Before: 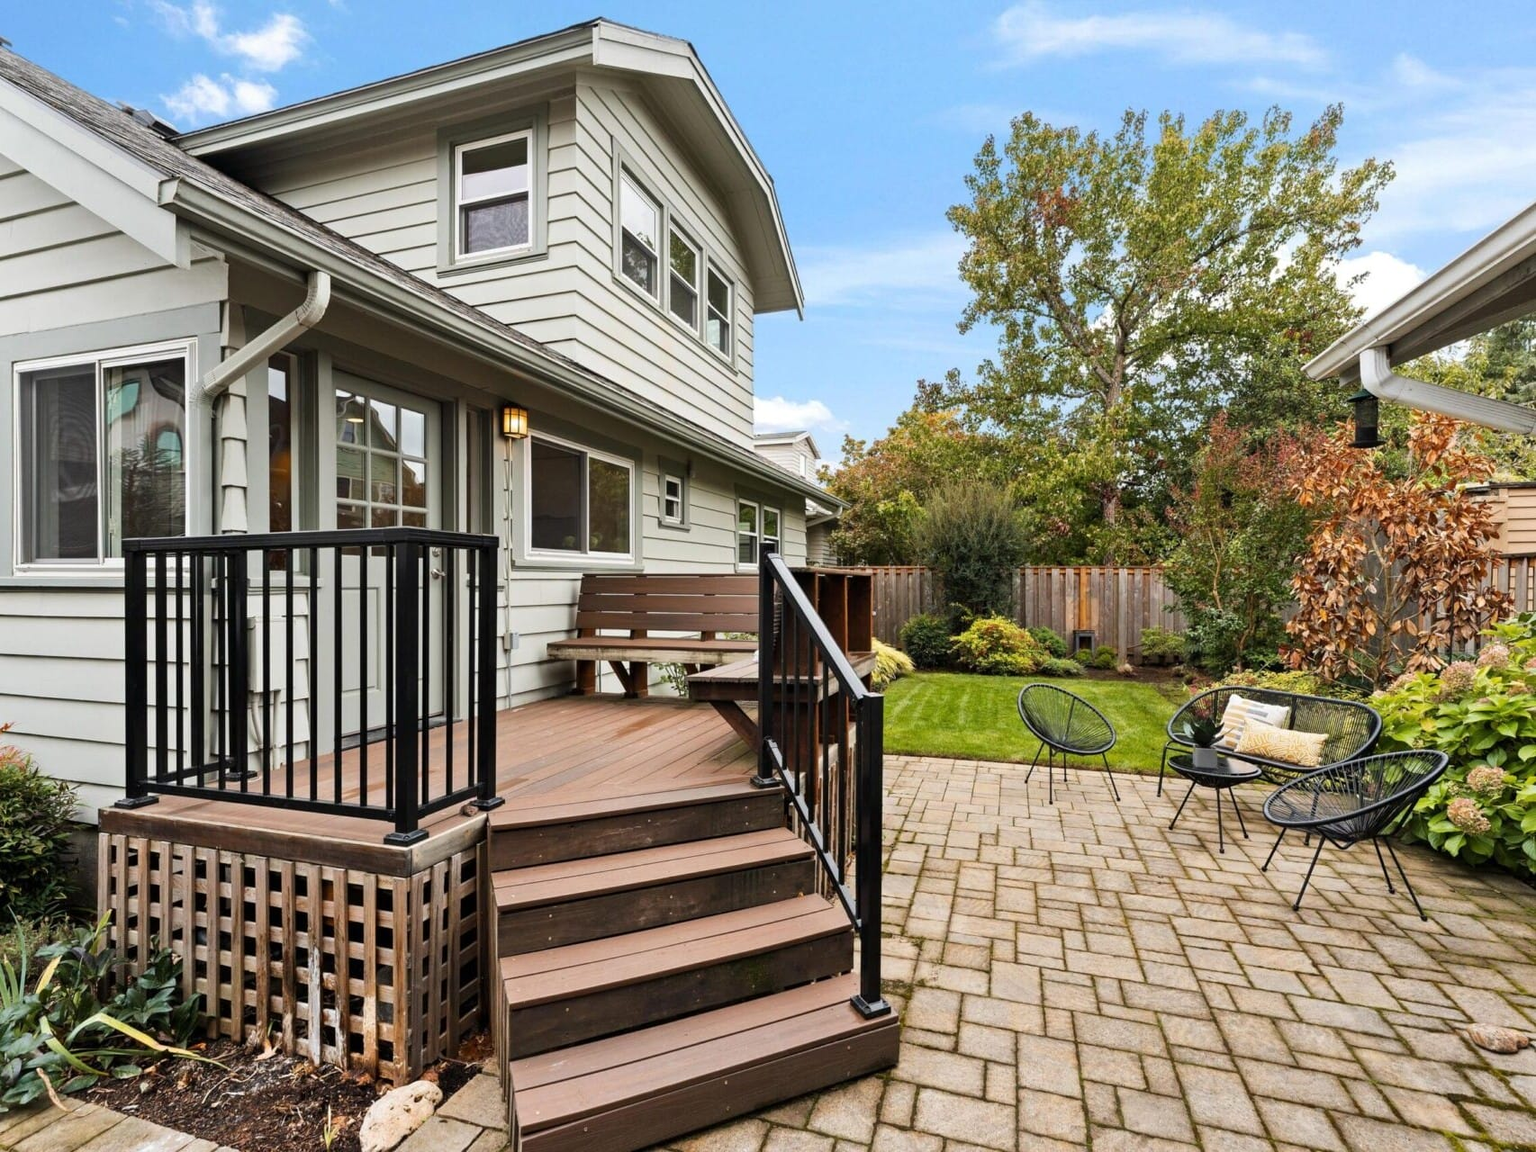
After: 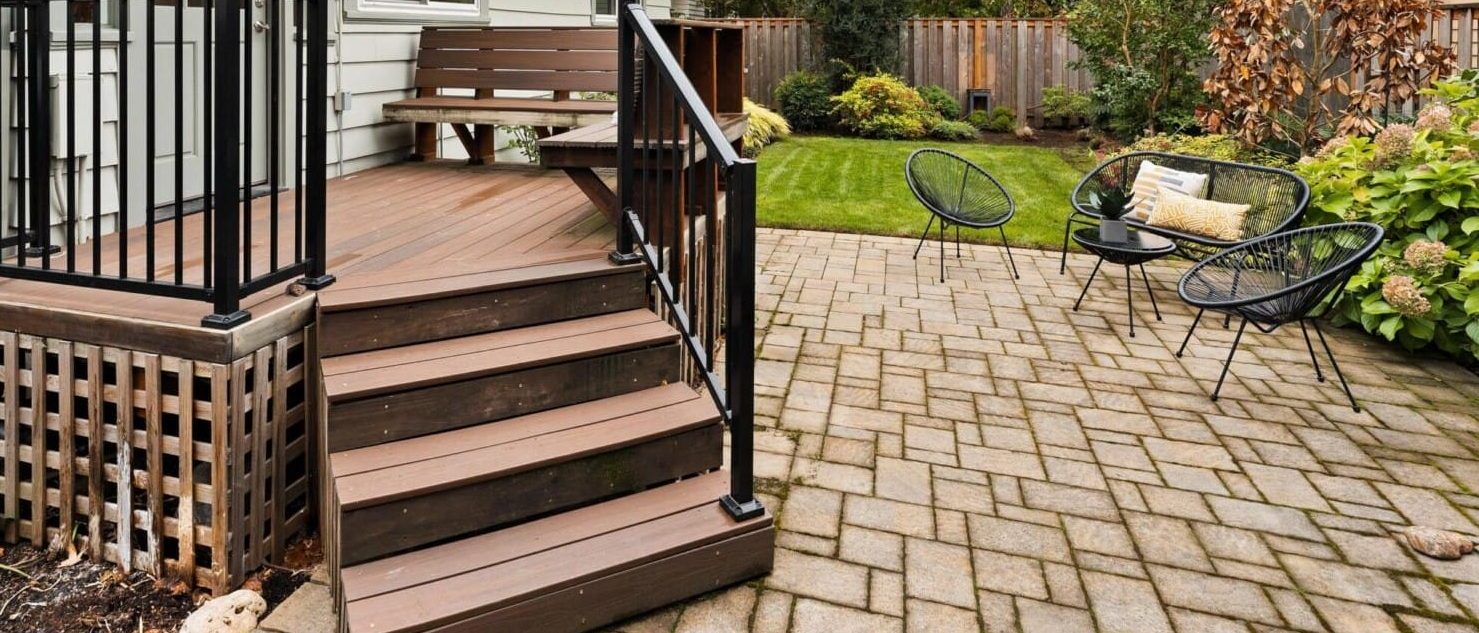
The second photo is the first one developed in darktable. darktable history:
crop and rotate: left 13.257%, top 47.778%, bottom 2.753%
